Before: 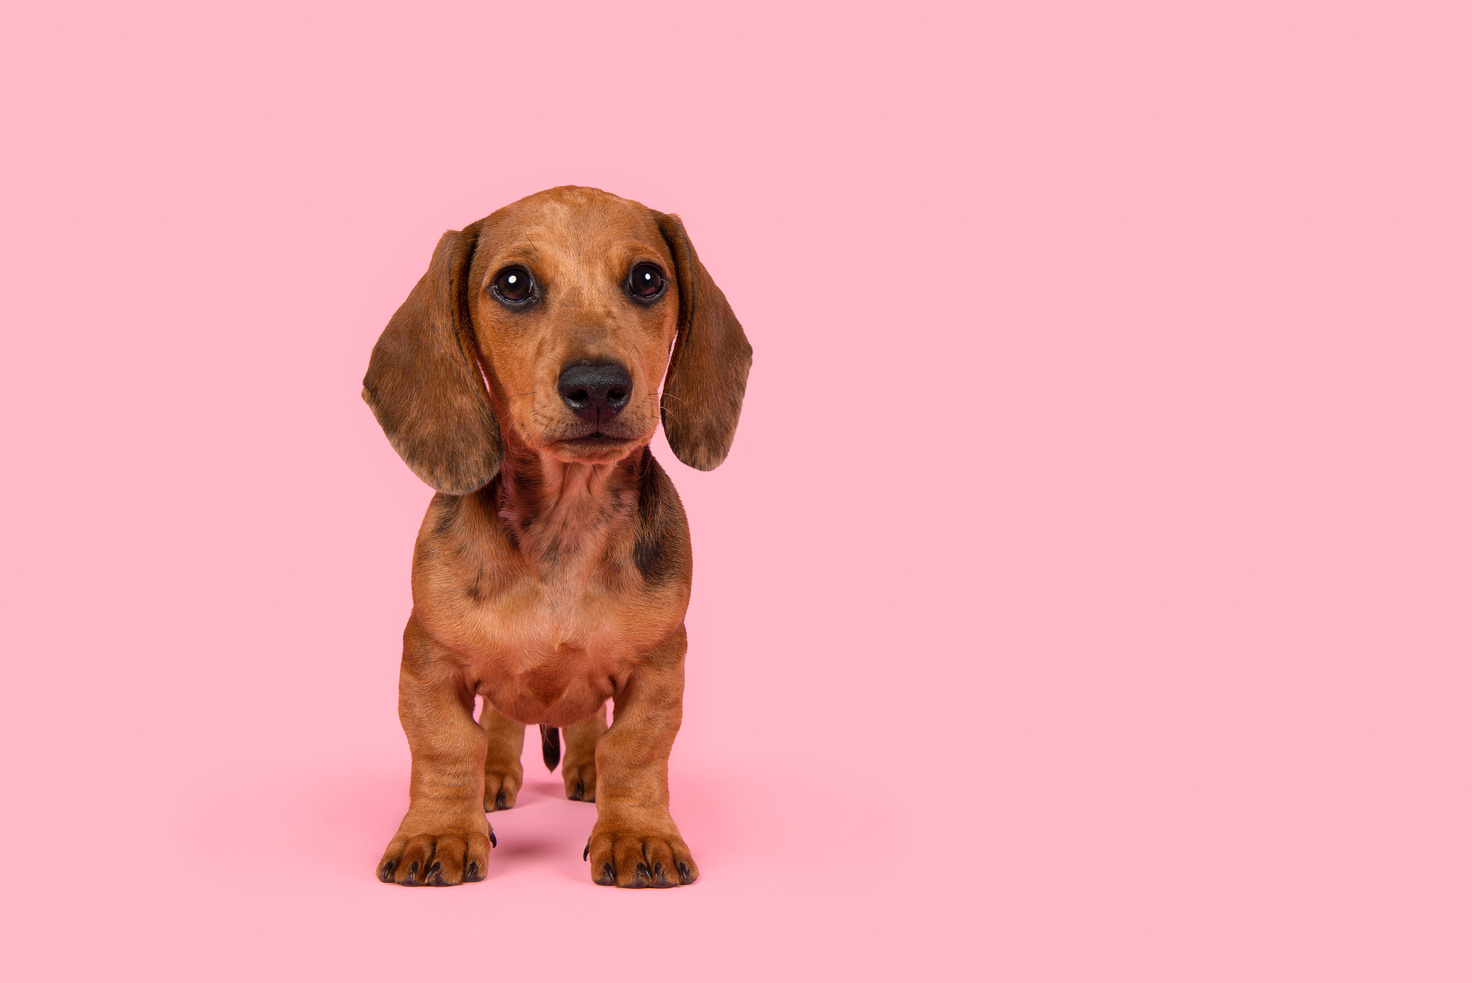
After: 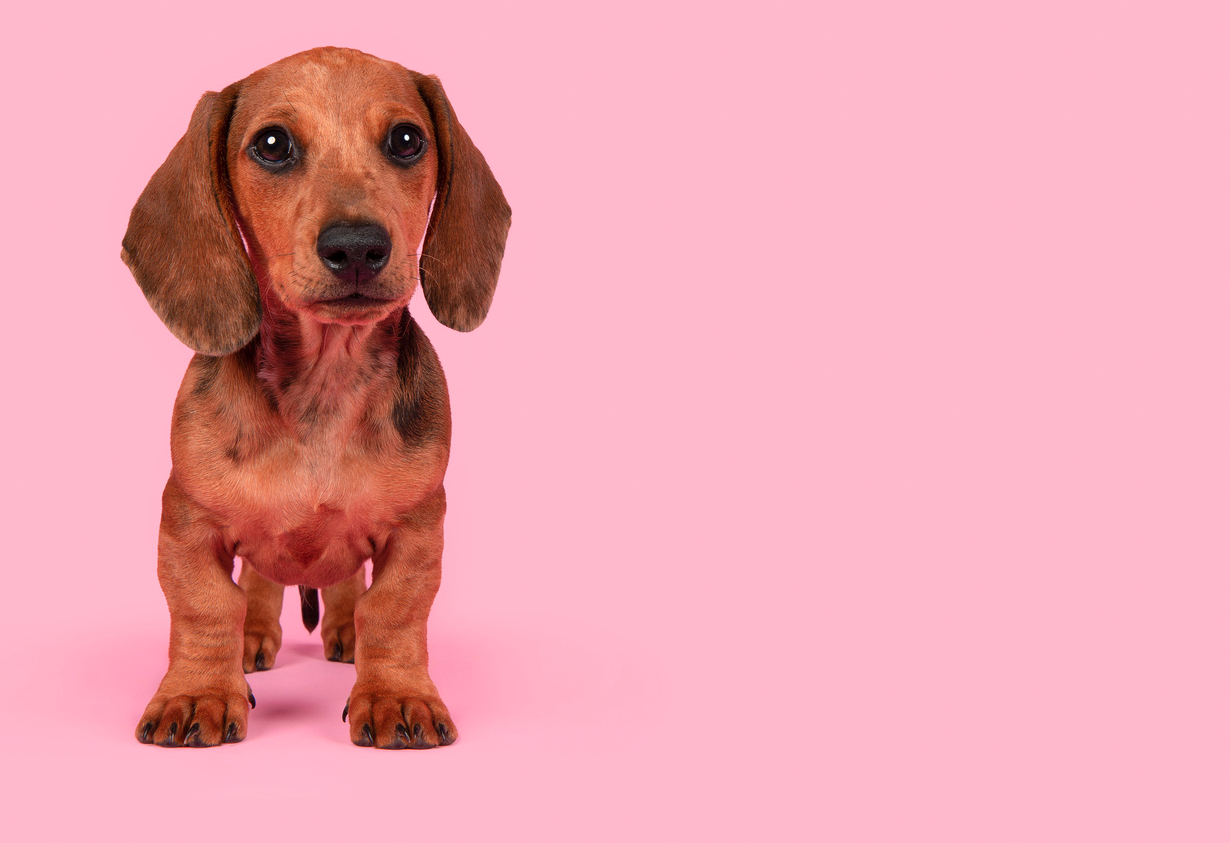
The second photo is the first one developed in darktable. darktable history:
crop: left 16.394%, top 14.225%
color zones: curves: ch1 [(0.239, 0.552) (0.75, 0.5)]; ch2 [(0.25, 0.462) (0.749, 0.457)]
